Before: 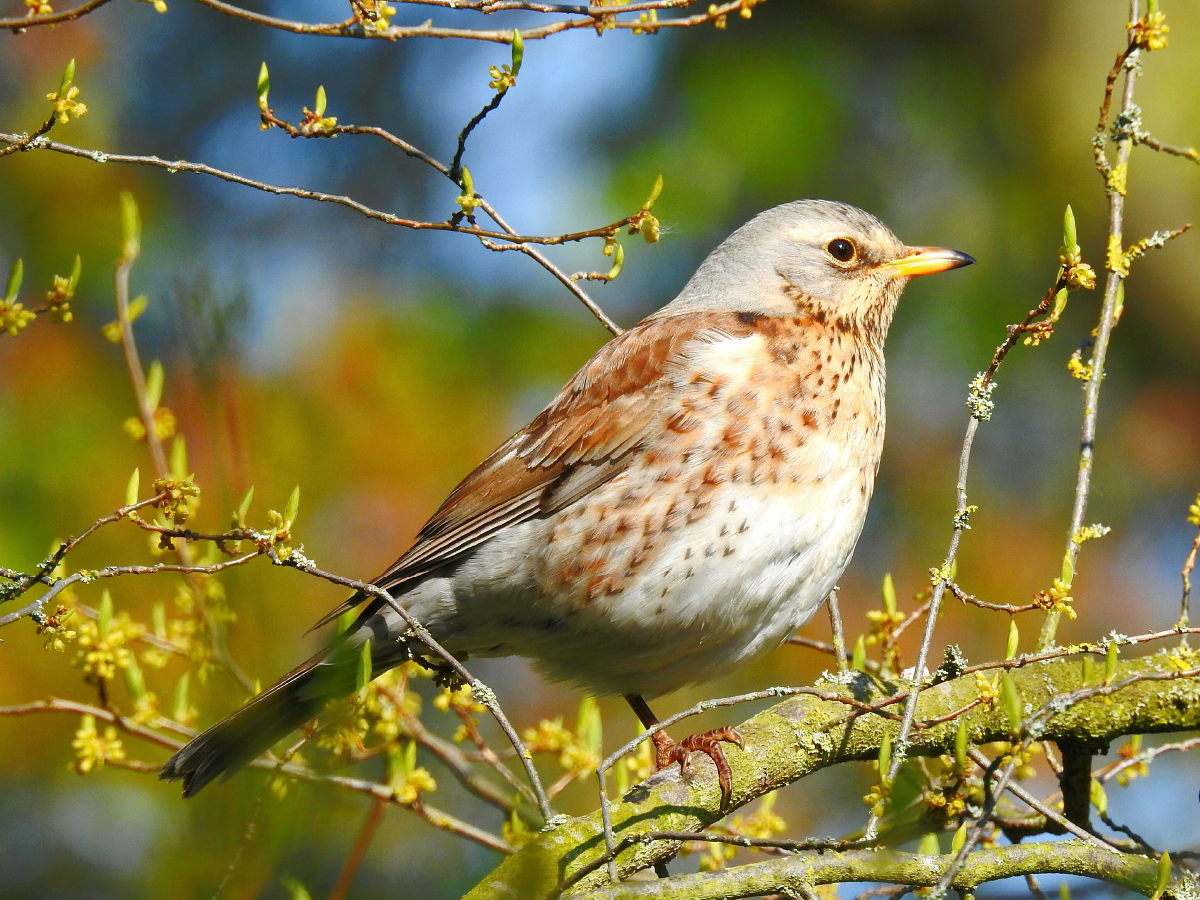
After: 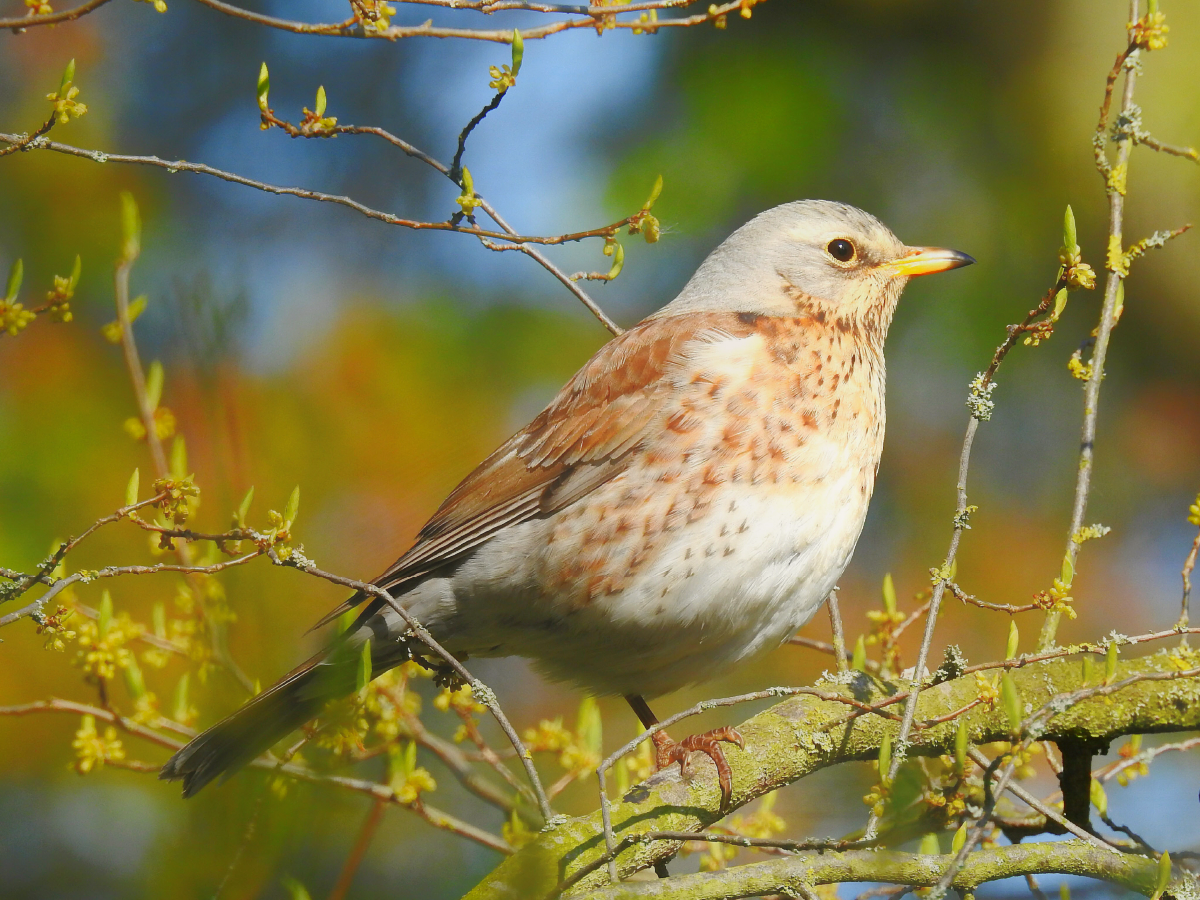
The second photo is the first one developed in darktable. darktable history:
contrast equalizer: octaves 7, y [[0.6 ×6], [0.55 ×6], [0 ×6], [0 ×6], [0 ×6]], mix -0.985
